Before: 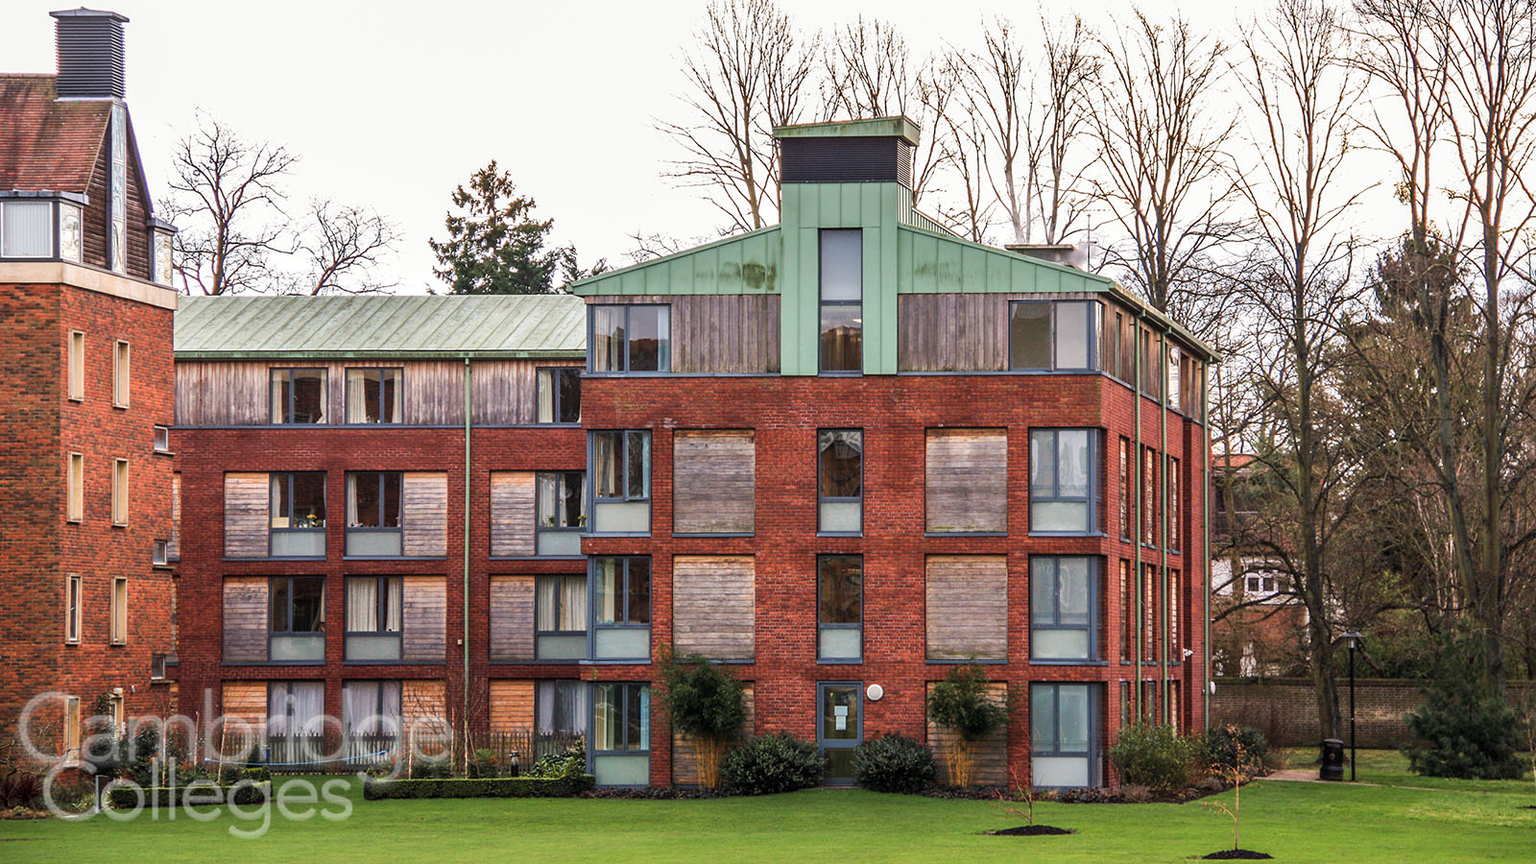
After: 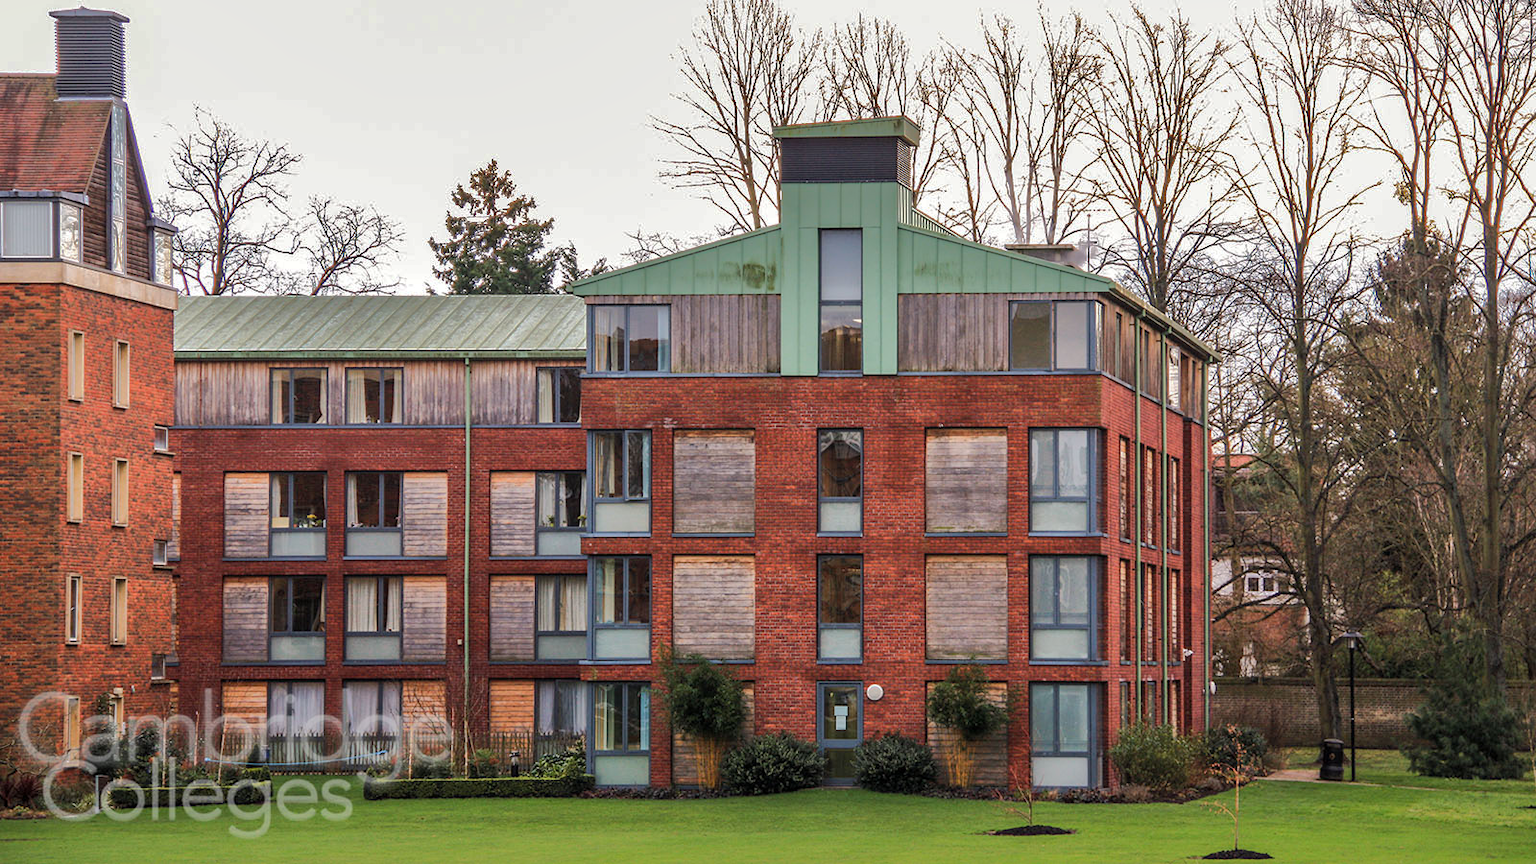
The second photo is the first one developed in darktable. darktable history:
shadows and highlights: shadows 25.68, highlights -70.91
